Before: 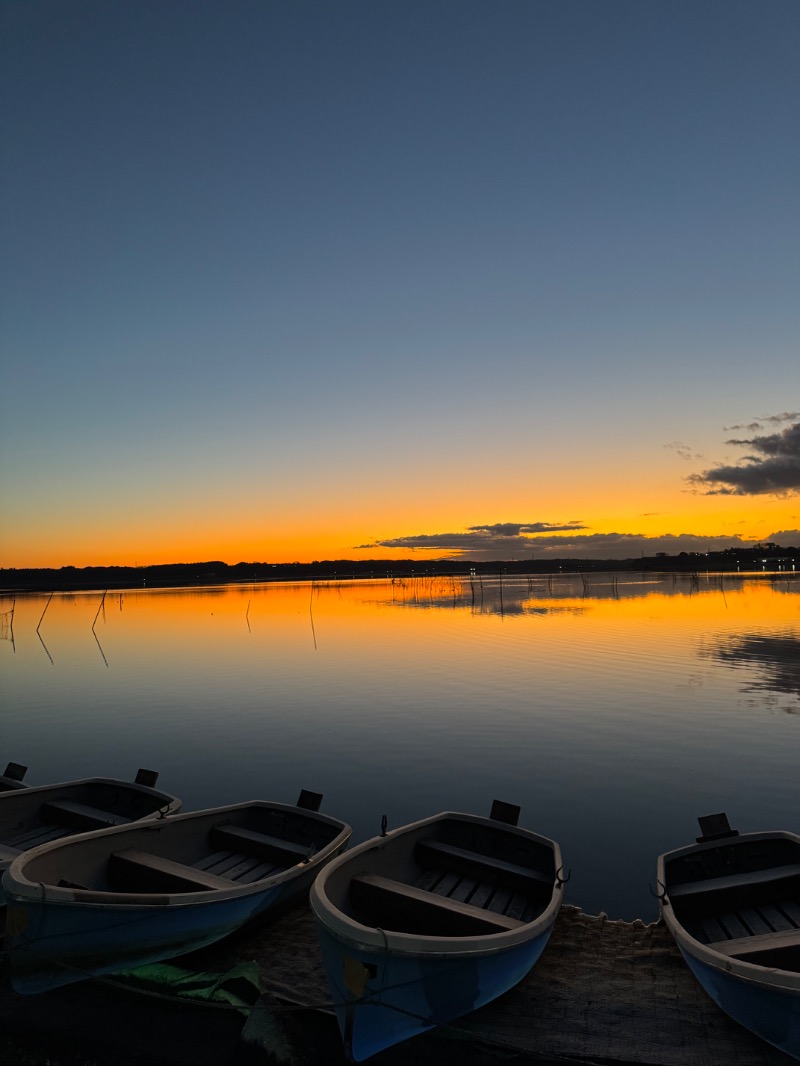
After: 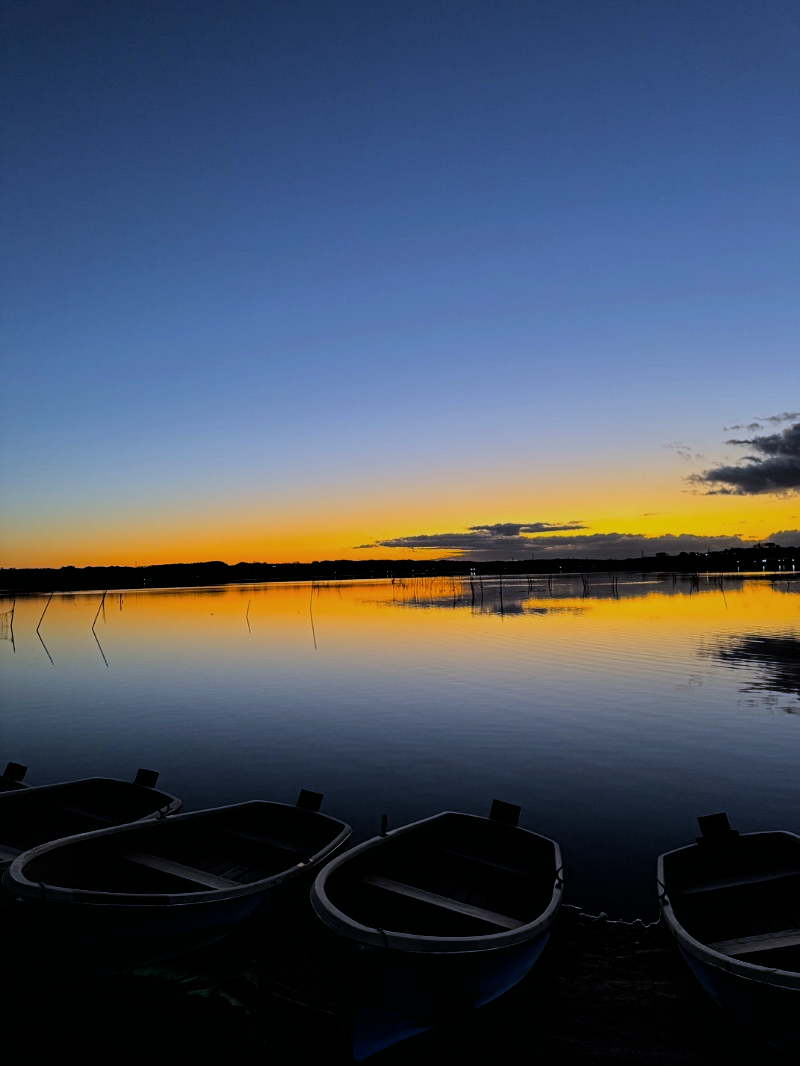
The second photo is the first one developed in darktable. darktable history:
white balance: red 0.871, blue 1.249
contrast equalizer: y [[0.5, 0.5, 0.472, 0.5, 0.5, 0.5], [0.5 ×6], [0.5 ×6], [0 ×6], [0 ×6]]
filmic rgb: black relative exposure -5 EV, white relative exposure 3.2 EV, hardness 3.42, contrast 1.2, highlights saturation mix -30%
exposure: black level correction 0.001, compensate highlight preservation false
